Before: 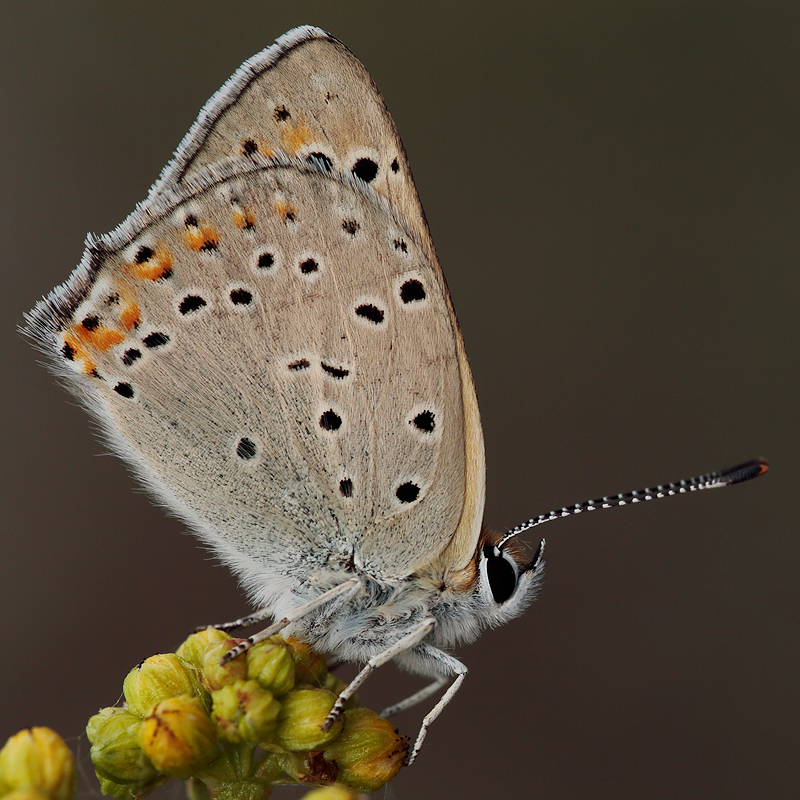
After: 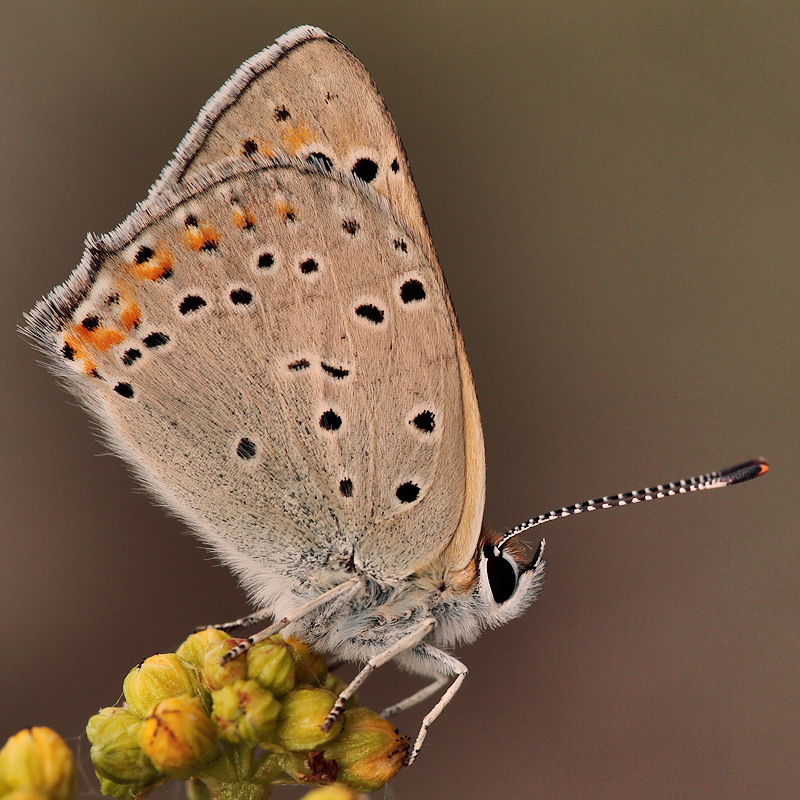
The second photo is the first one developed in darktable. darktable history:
shadows and highlights: shadows 75, highlights -25, soften with gaussian
white balance: red 1.127, blue 0.943
